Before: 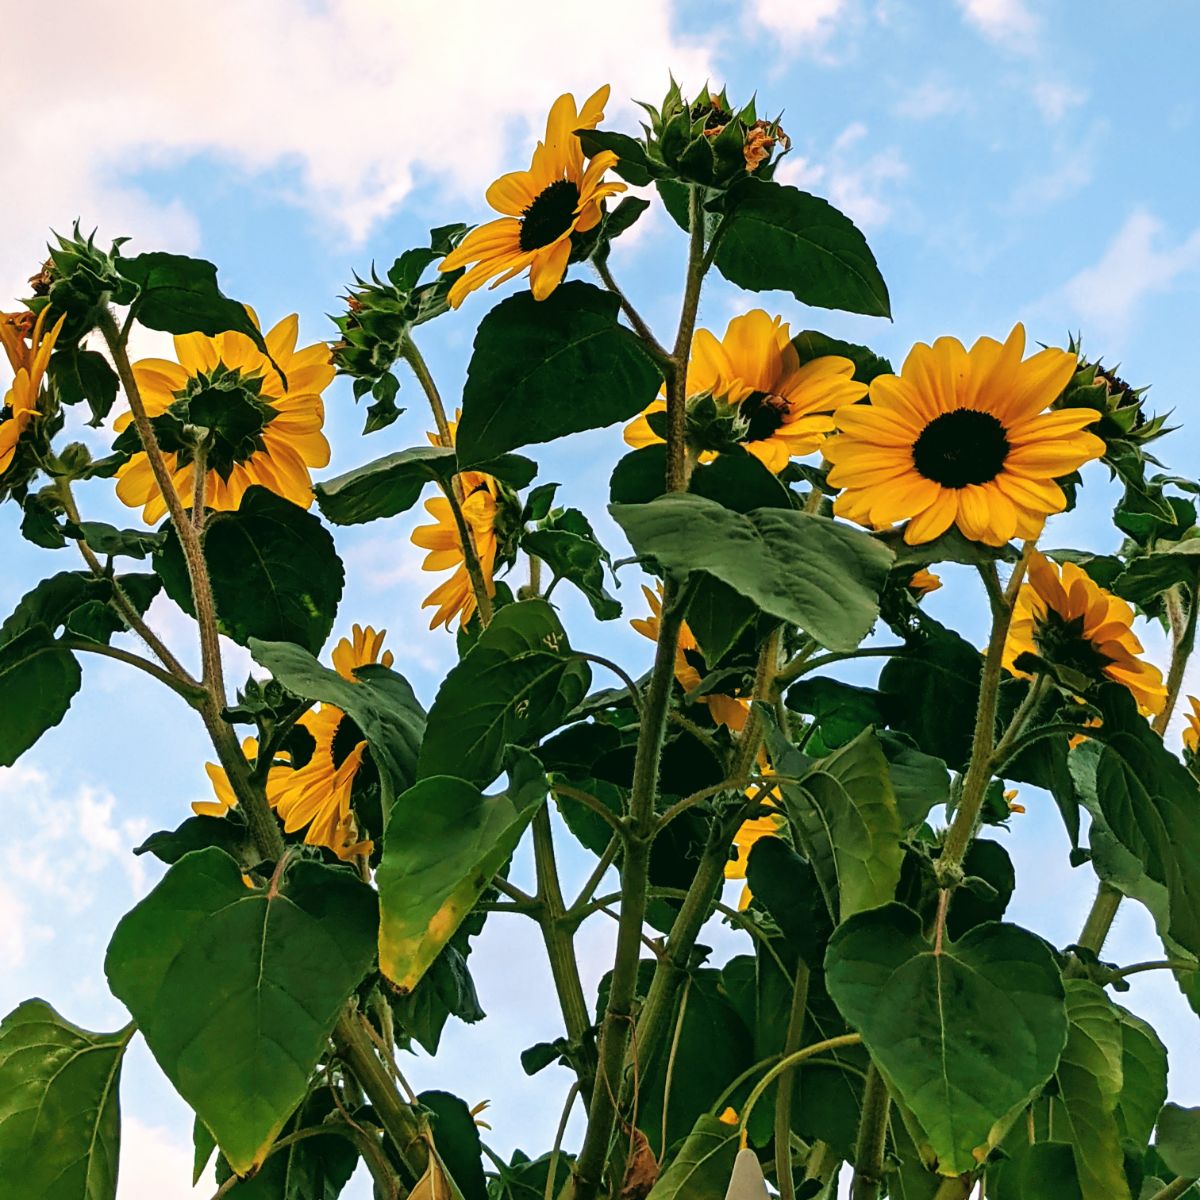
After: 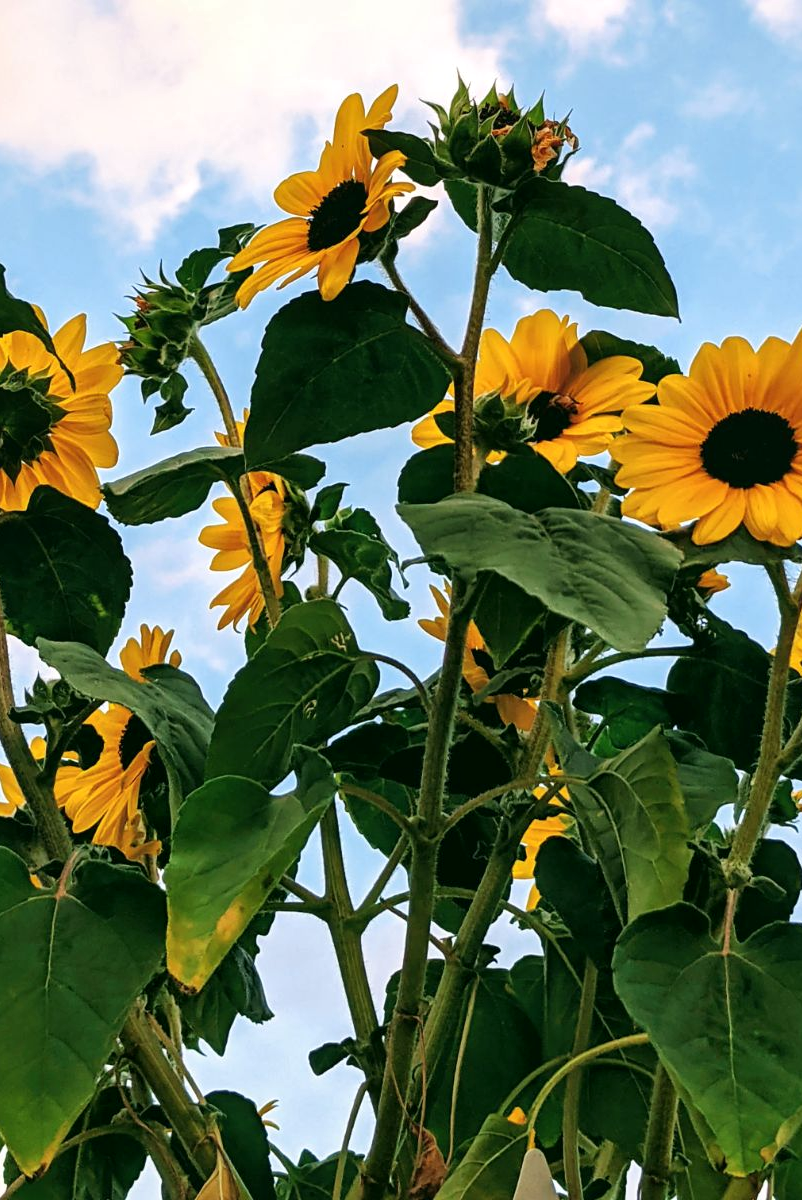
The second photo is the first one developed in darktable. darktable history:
local contrast: mode bilateral grid, contrast 20, coarseness 50, detail 120%, midtone range 0.2
crop and rotate: left 17.732%, right 15.423%
